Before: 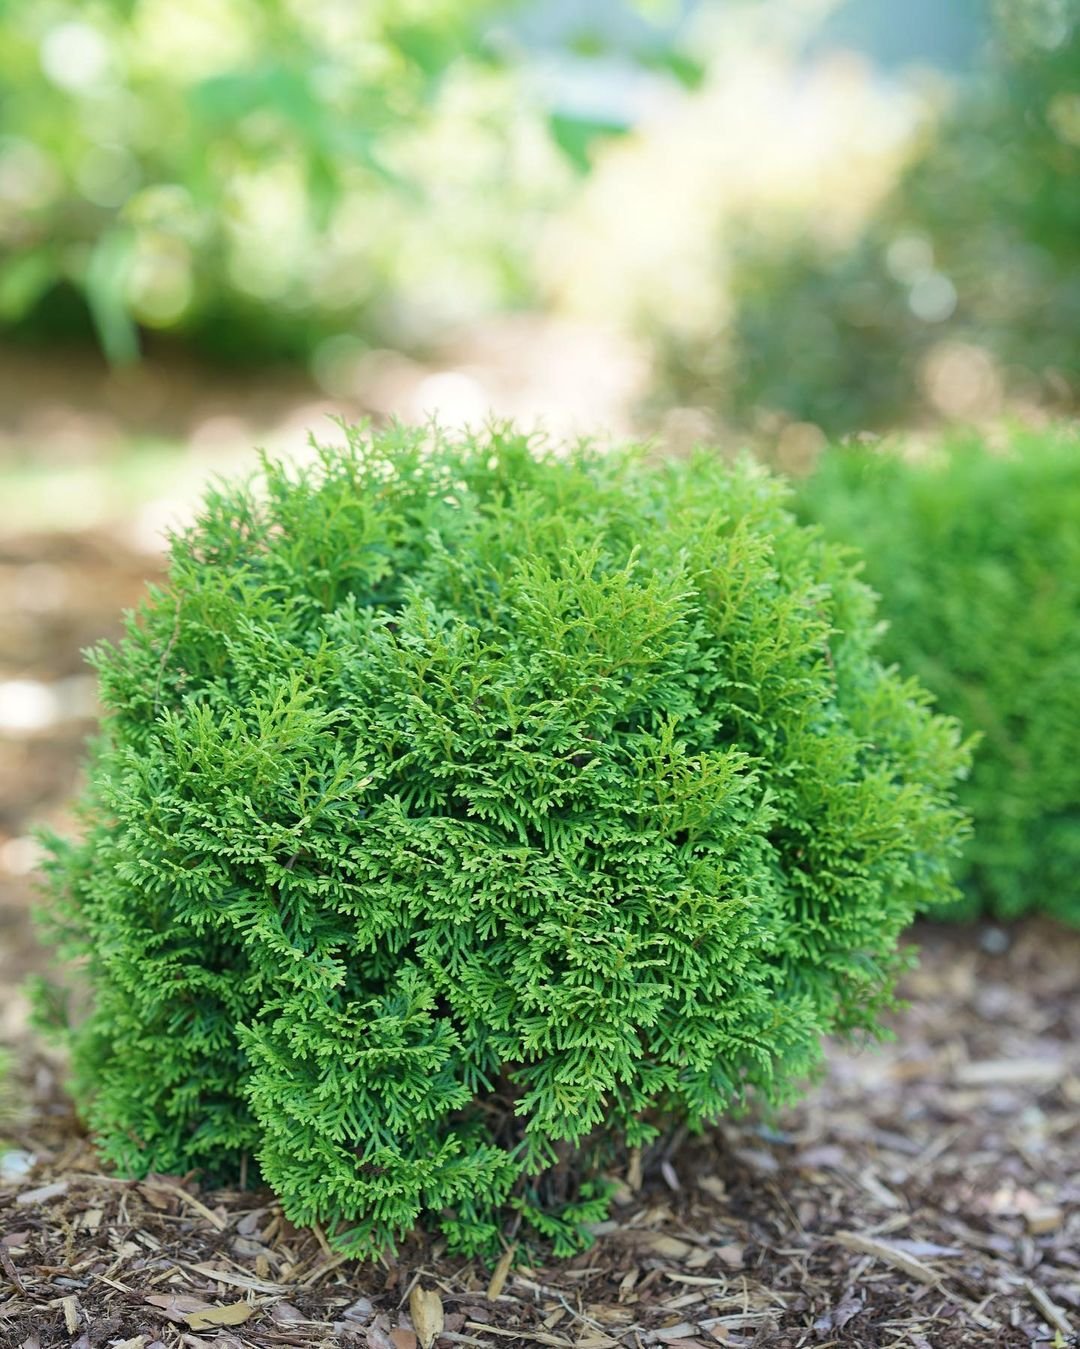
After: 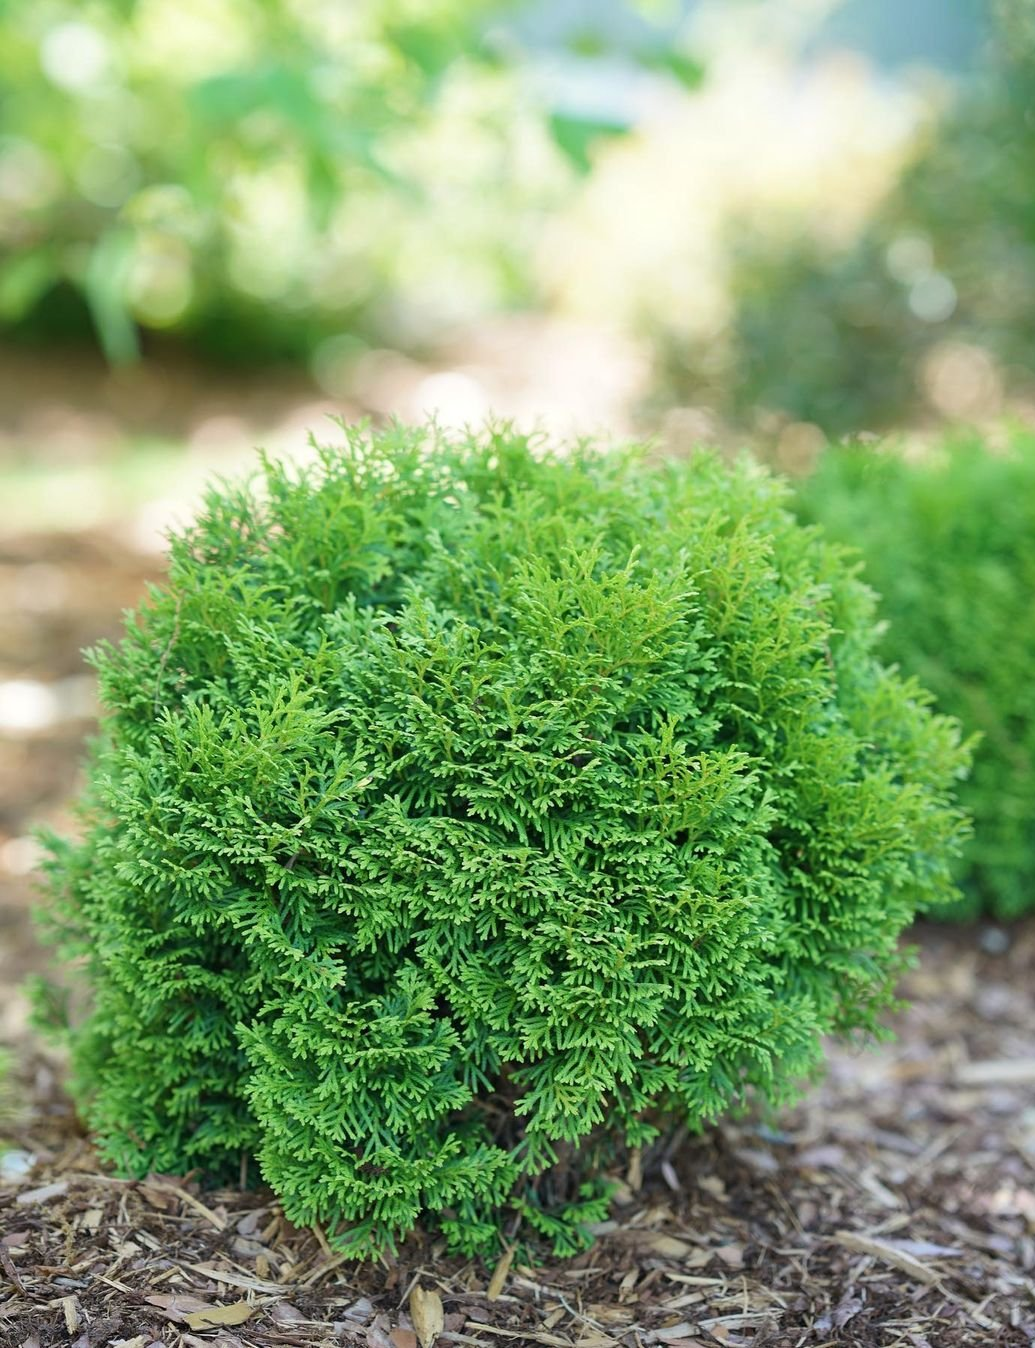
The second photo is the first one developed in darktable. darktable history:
crop: right 4.098%, bottom 0.033%
